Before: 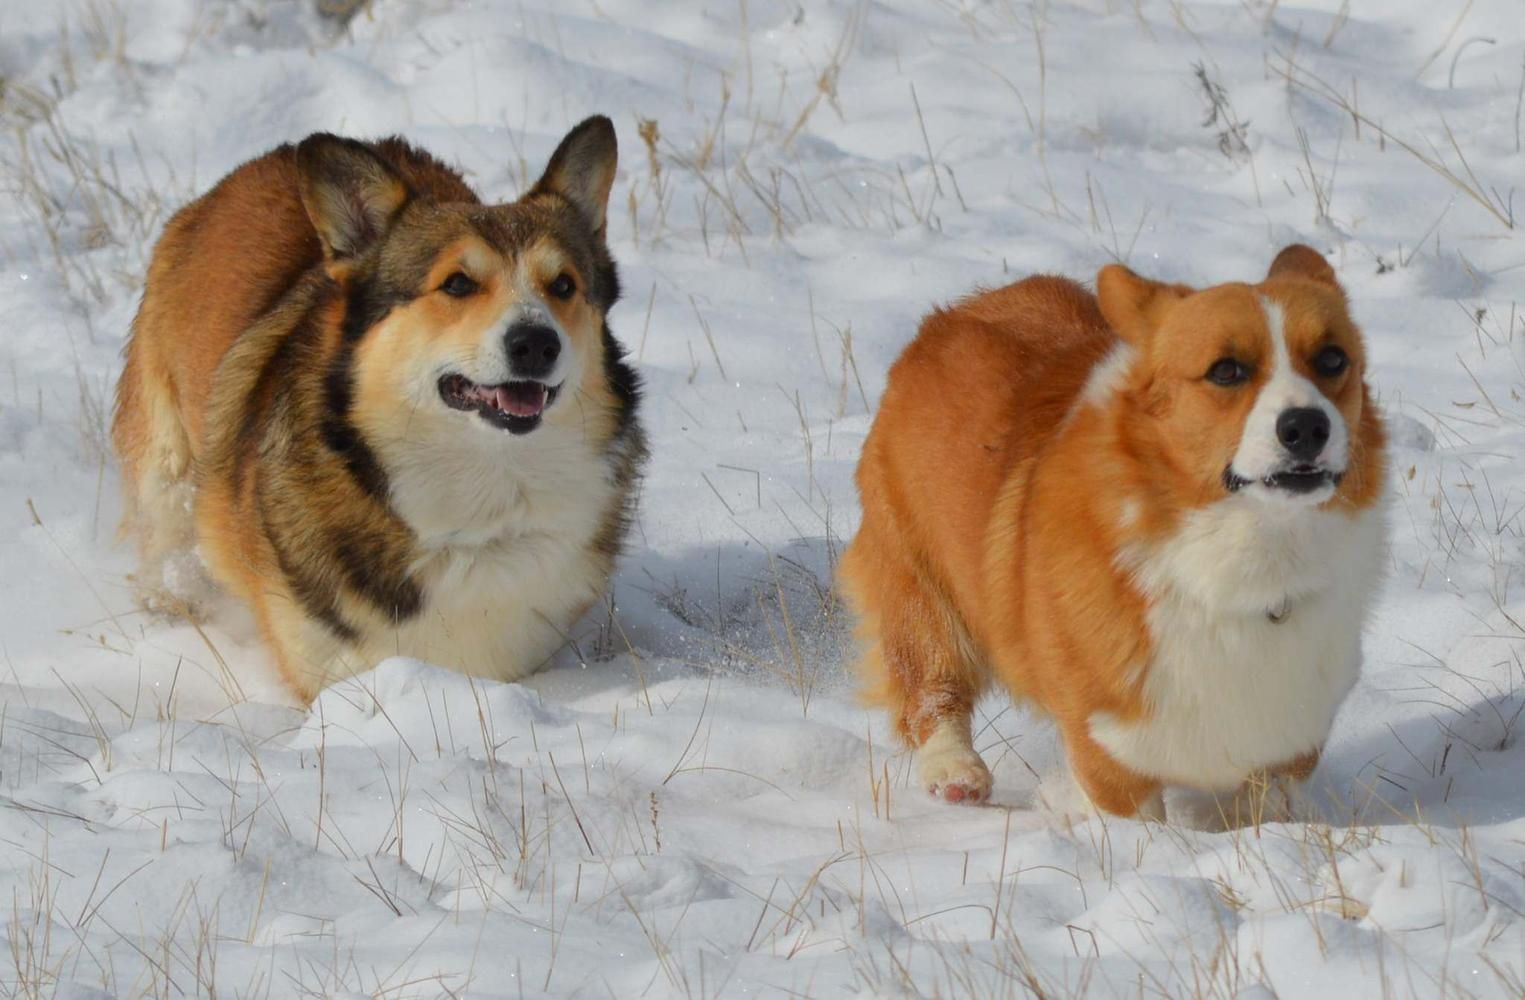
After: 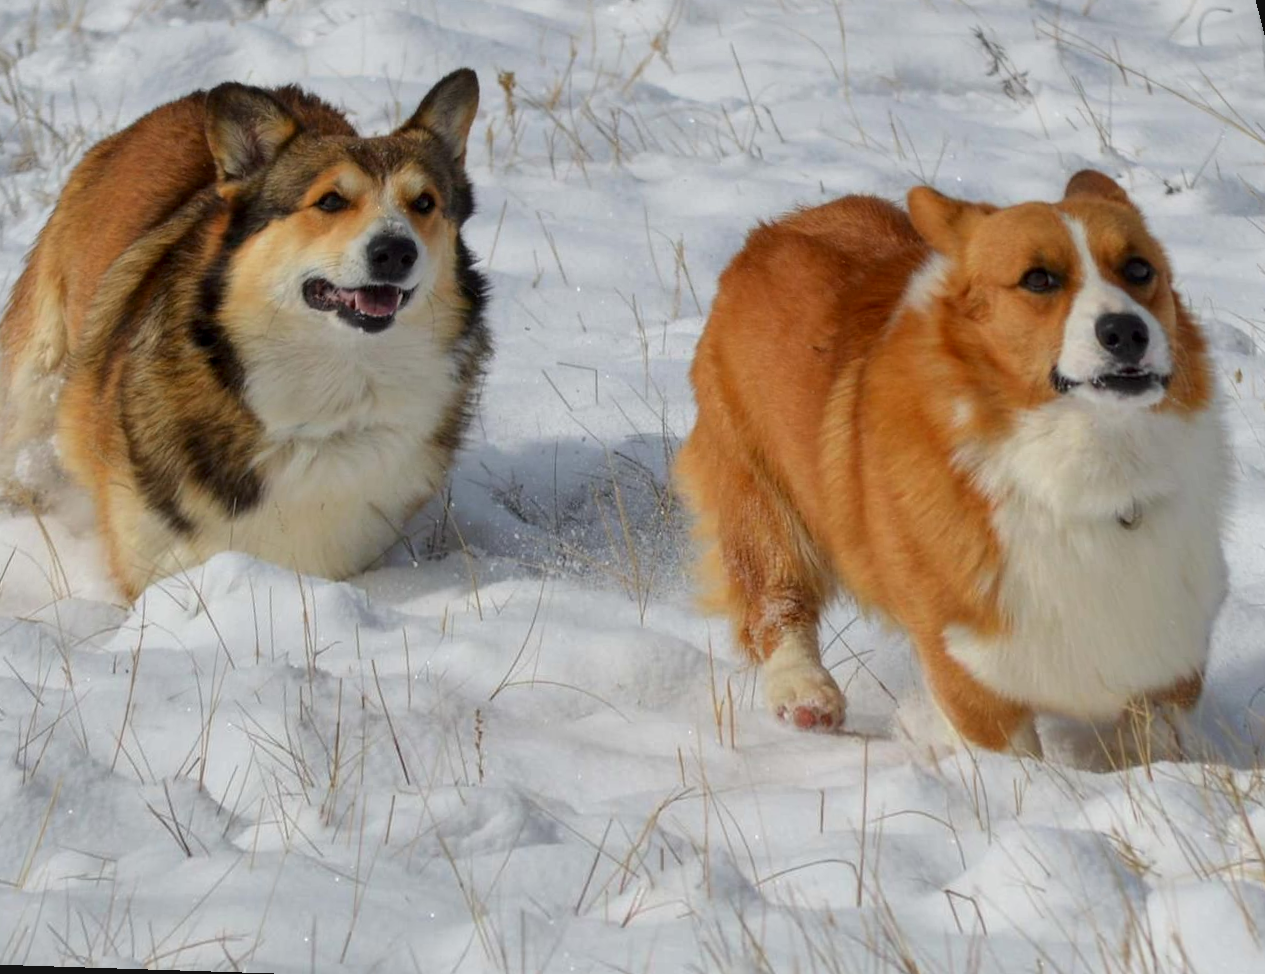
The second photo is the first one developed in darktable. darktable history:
rotate and perspective: rotation 0.72°, lens shift (vertical) -0.352, lens shift (horizontal) -0.051, crop left 0.152, crop right 0.859, crop top 0.019, crop bottom 0.964
local contrast: on, module defaults
